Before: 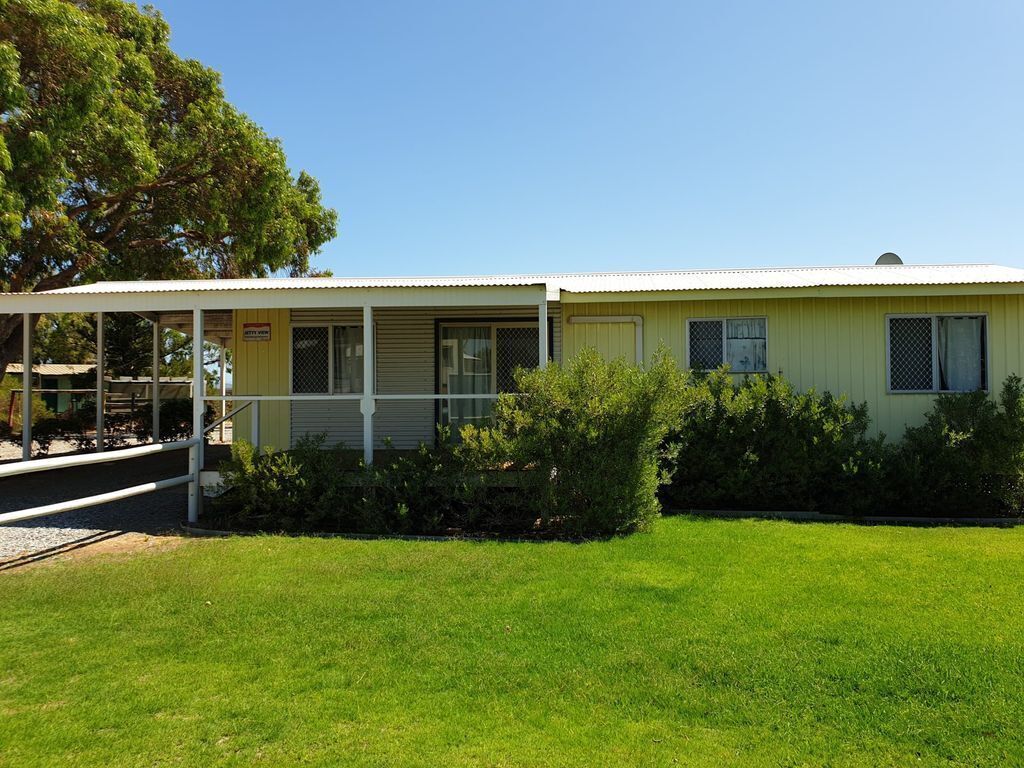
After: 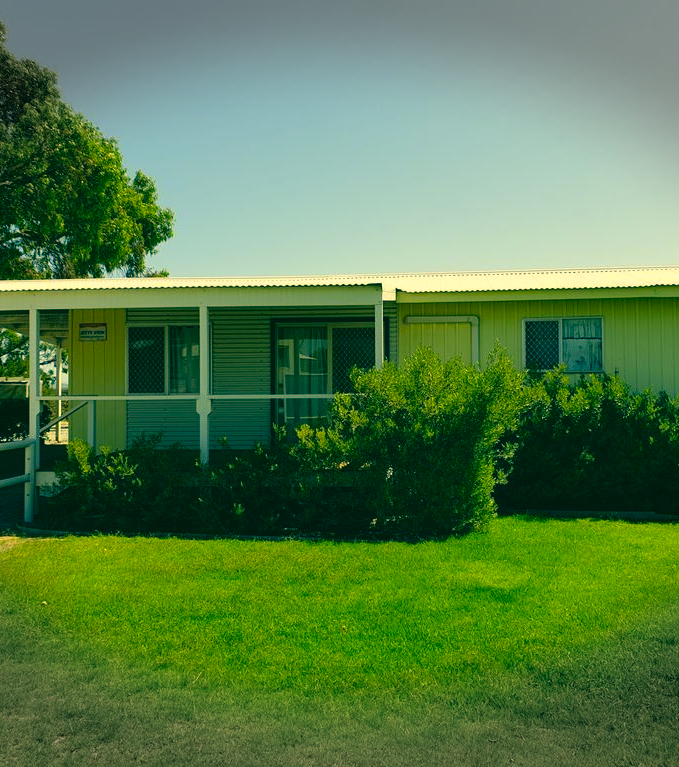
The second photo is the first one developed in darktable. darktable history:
vignetting: fall-off start 99.96%, width/height ratio 1.323, dithering 8-bit output, unbound false
crop and rotate: left 16.04%, right 17.601%
color correction: highlights a* 2.1, highlights b* 34.53, shadows a* -35.96, shadows b* -5.7
